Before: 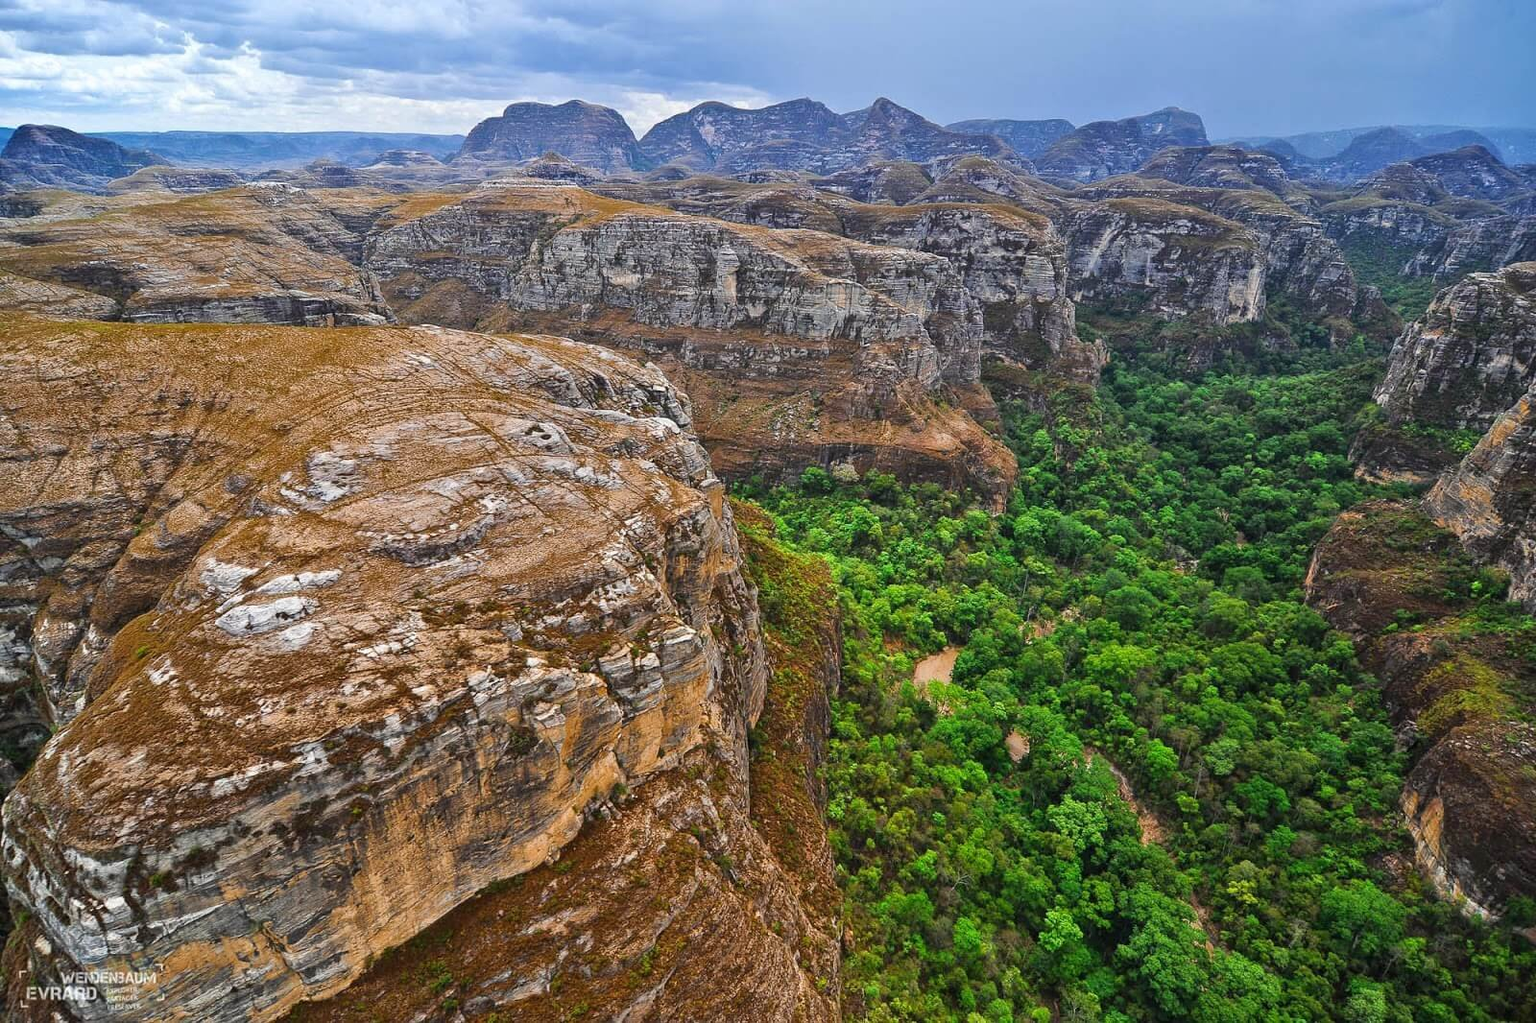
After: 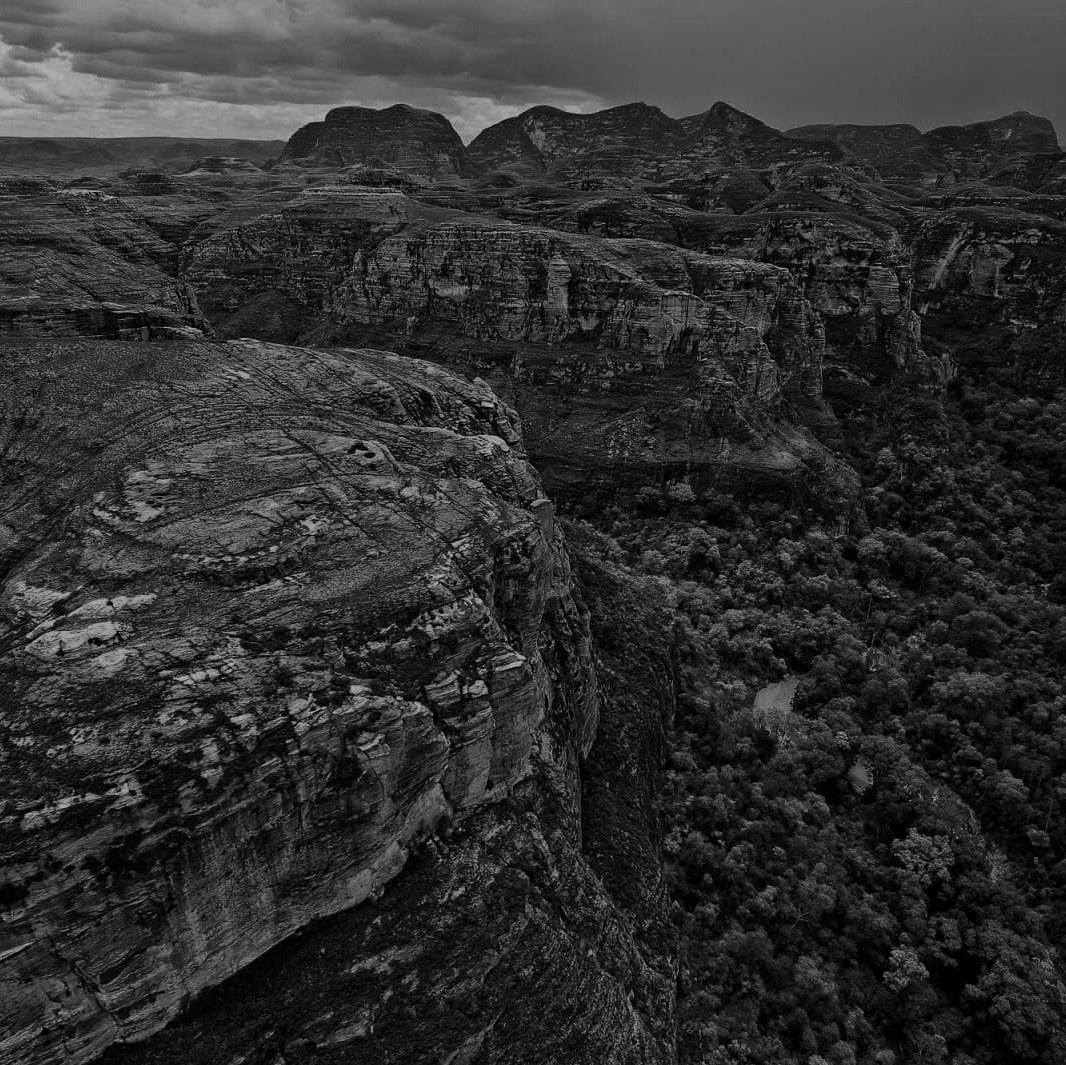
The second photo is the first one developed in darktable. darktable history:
haze removal: compatibility mode true, adaptive false
crop and rotate: left 12.483%, right 20.839%
exposure: exposure -0.15 EV, compensate highlight preservation false
contrast brightness saturation: contrast -0.027, brightness -0.584, saturation -0.985
filmic rgb: black relative exposure -14.12 EV, white relative exposure 3.39 EV, hardness 7.81, contrast 0.996, add noise in highlights 0.001, preserve chrominance no, color science v3 (2019), use custom middle-gray values true, contrast in highlights soft
